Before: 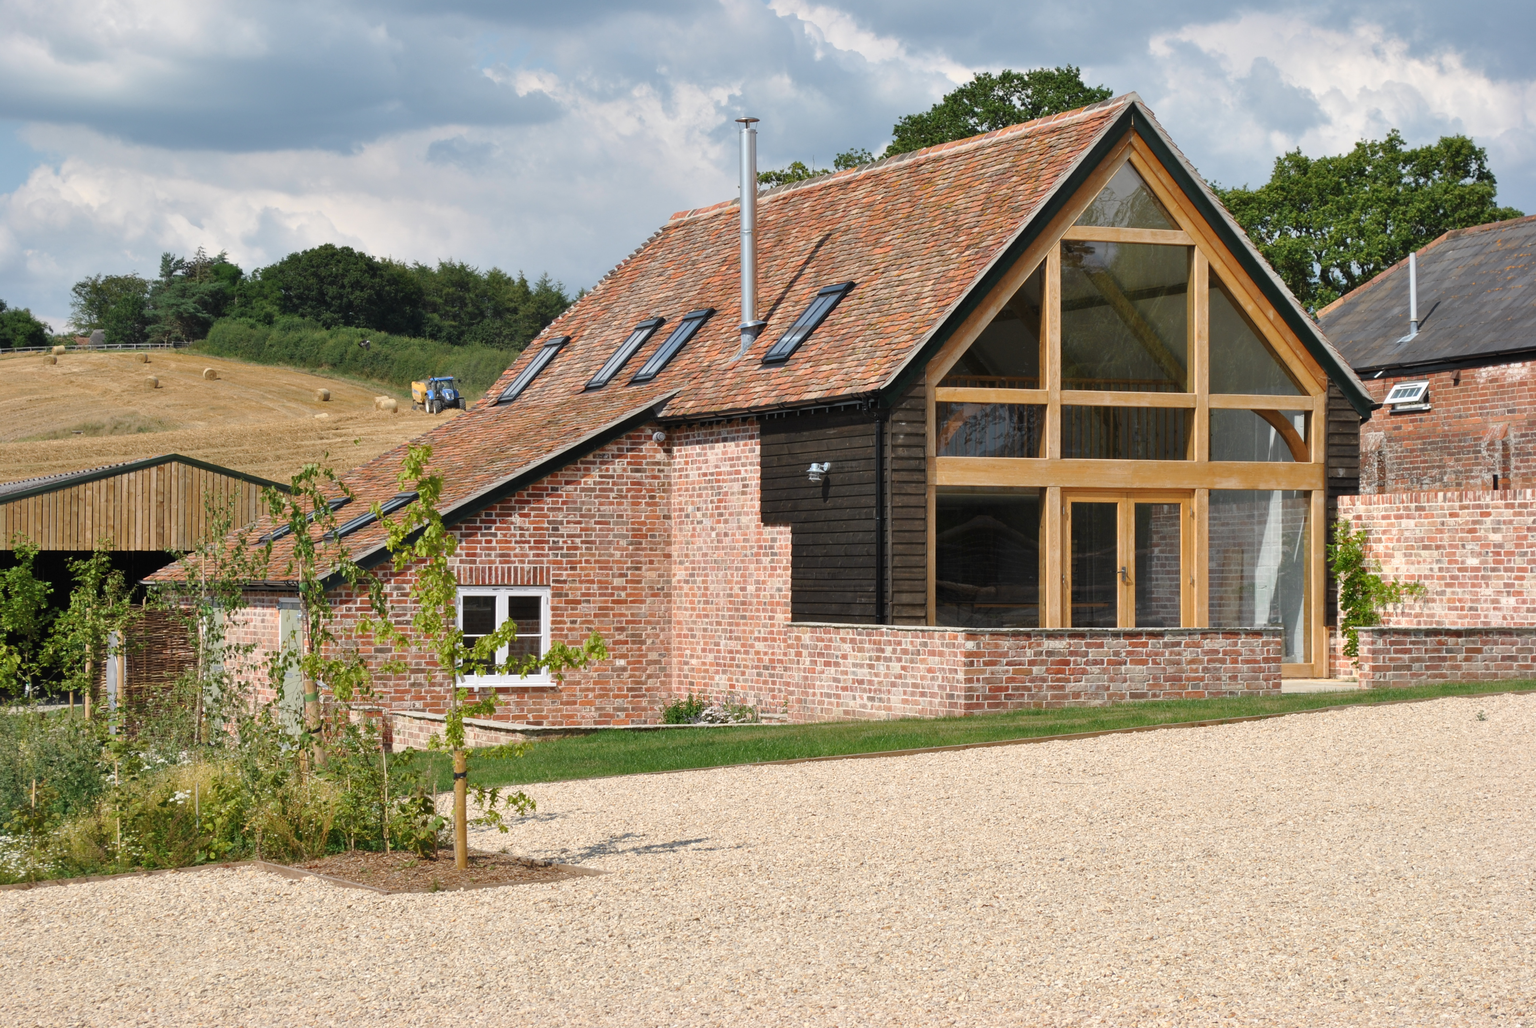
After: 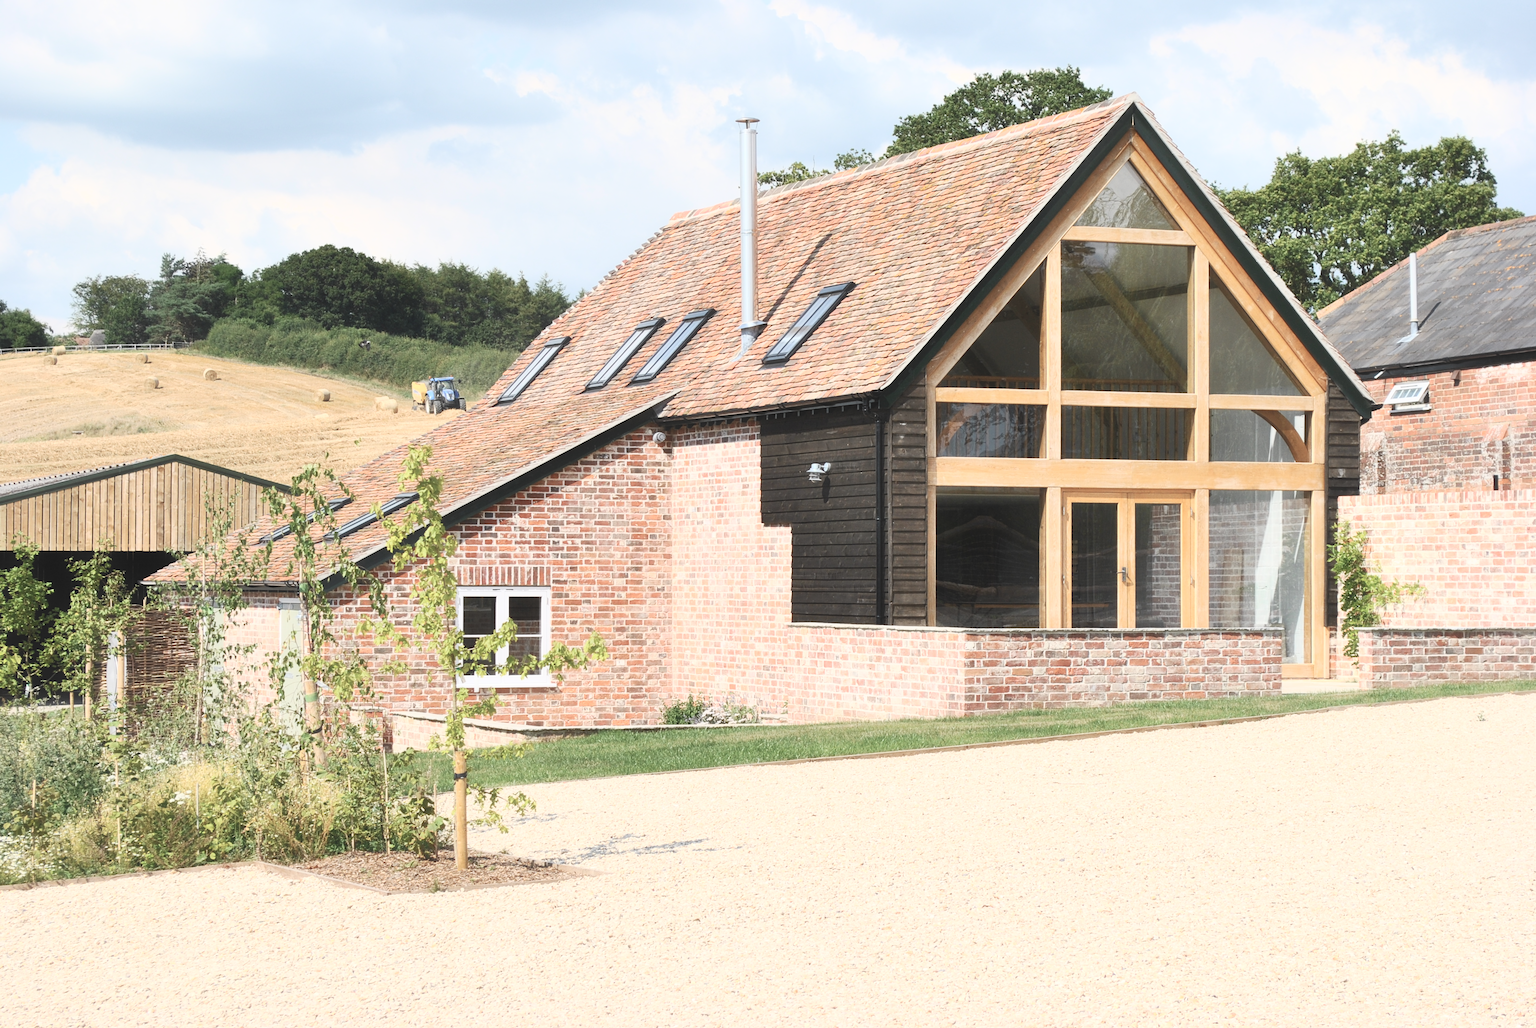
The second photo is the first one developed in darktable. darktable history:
contrast equalizer: y [[0.5, 0.486, 0.447, 0.446, 0.489, 0.5], [0.5 ×6], [0.5 ×6], [0 ×6], [0 ×6]]
contrast brightness saturation: contrast 0.43, brightness 0.56, saturation -0.19
